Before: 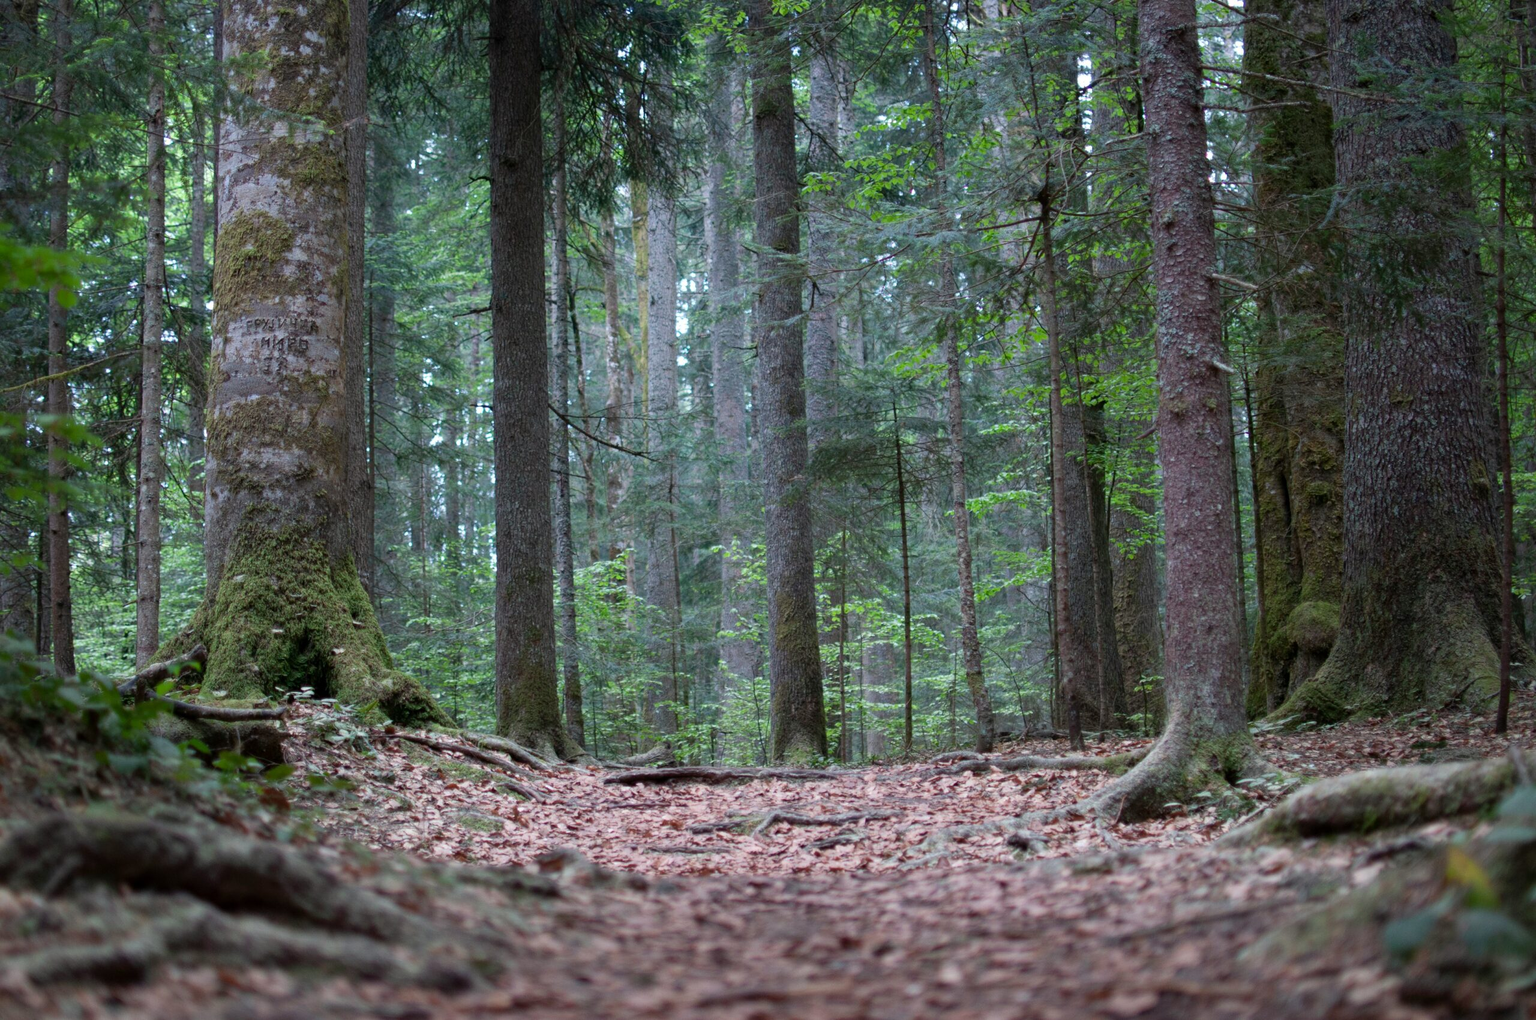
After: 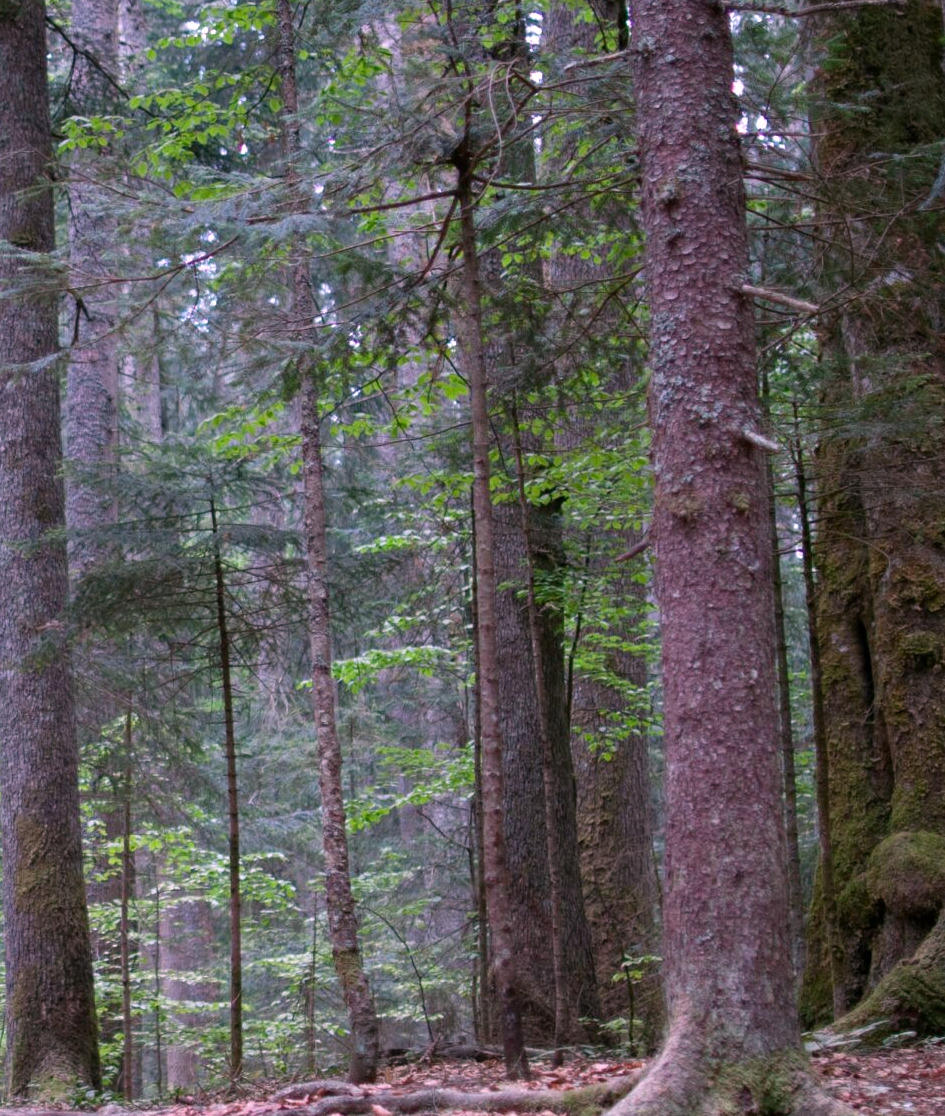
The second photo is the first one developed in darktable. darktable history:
white balance: red 1.188, blue 1.11
crop and rotate: left 49.936%, top 10.094%, right 13.136%, bottom 24.256%
